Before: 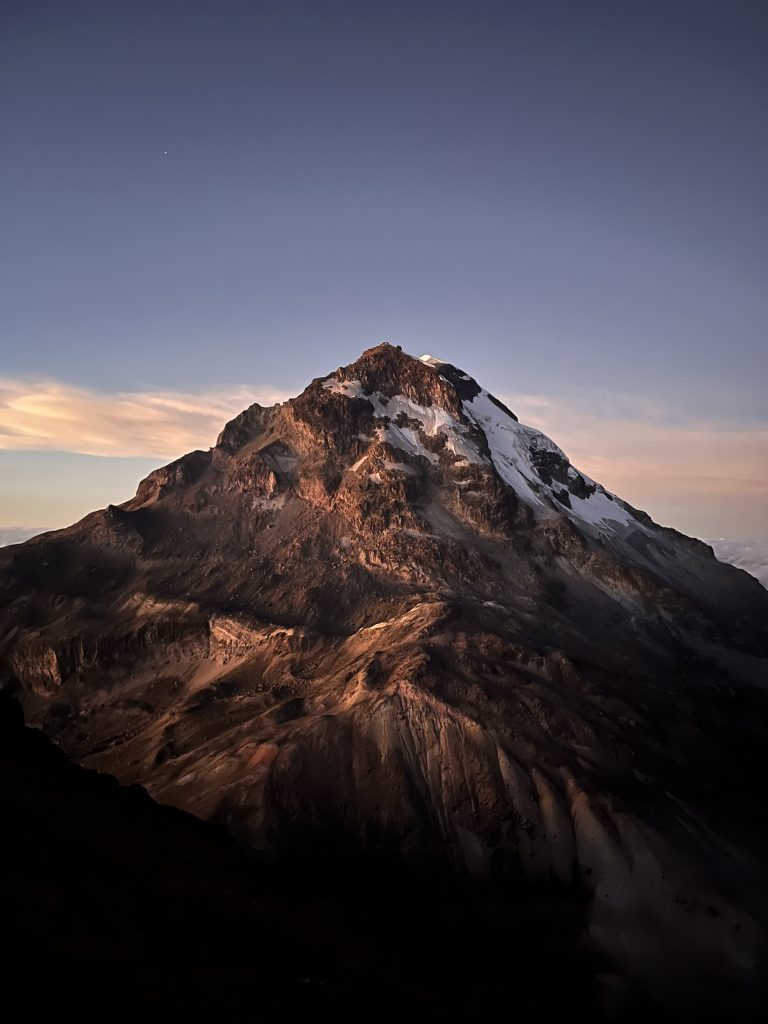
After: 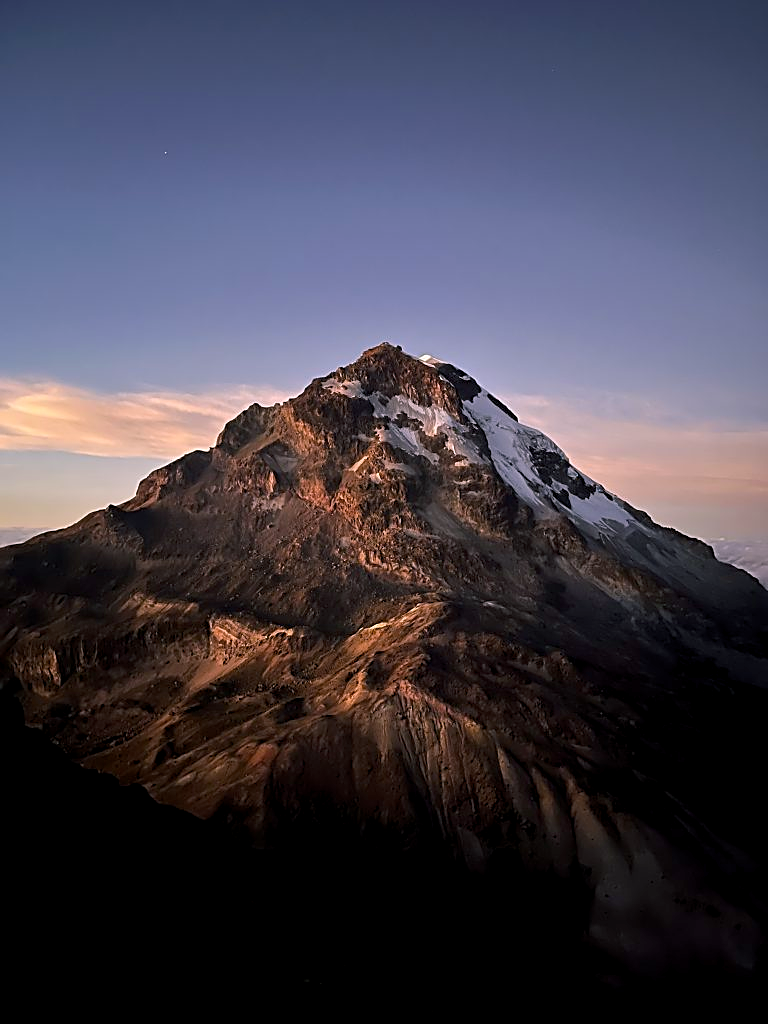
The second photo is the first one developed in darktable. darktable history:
white balance: red 0.982, blue 1.018
sharpen: on, module defaults
color balance rgb: shadows lift › chroma 2%, shadows lift › hue 217.2°, power › chroma 0.25%, power › hue 60°, highlights gain › chroma 1.5%, highlights gain › hue 309.6°, global offset › luminance -0.25%, perceptual saturation grading › global saturation 15%, global vibrance 15%
